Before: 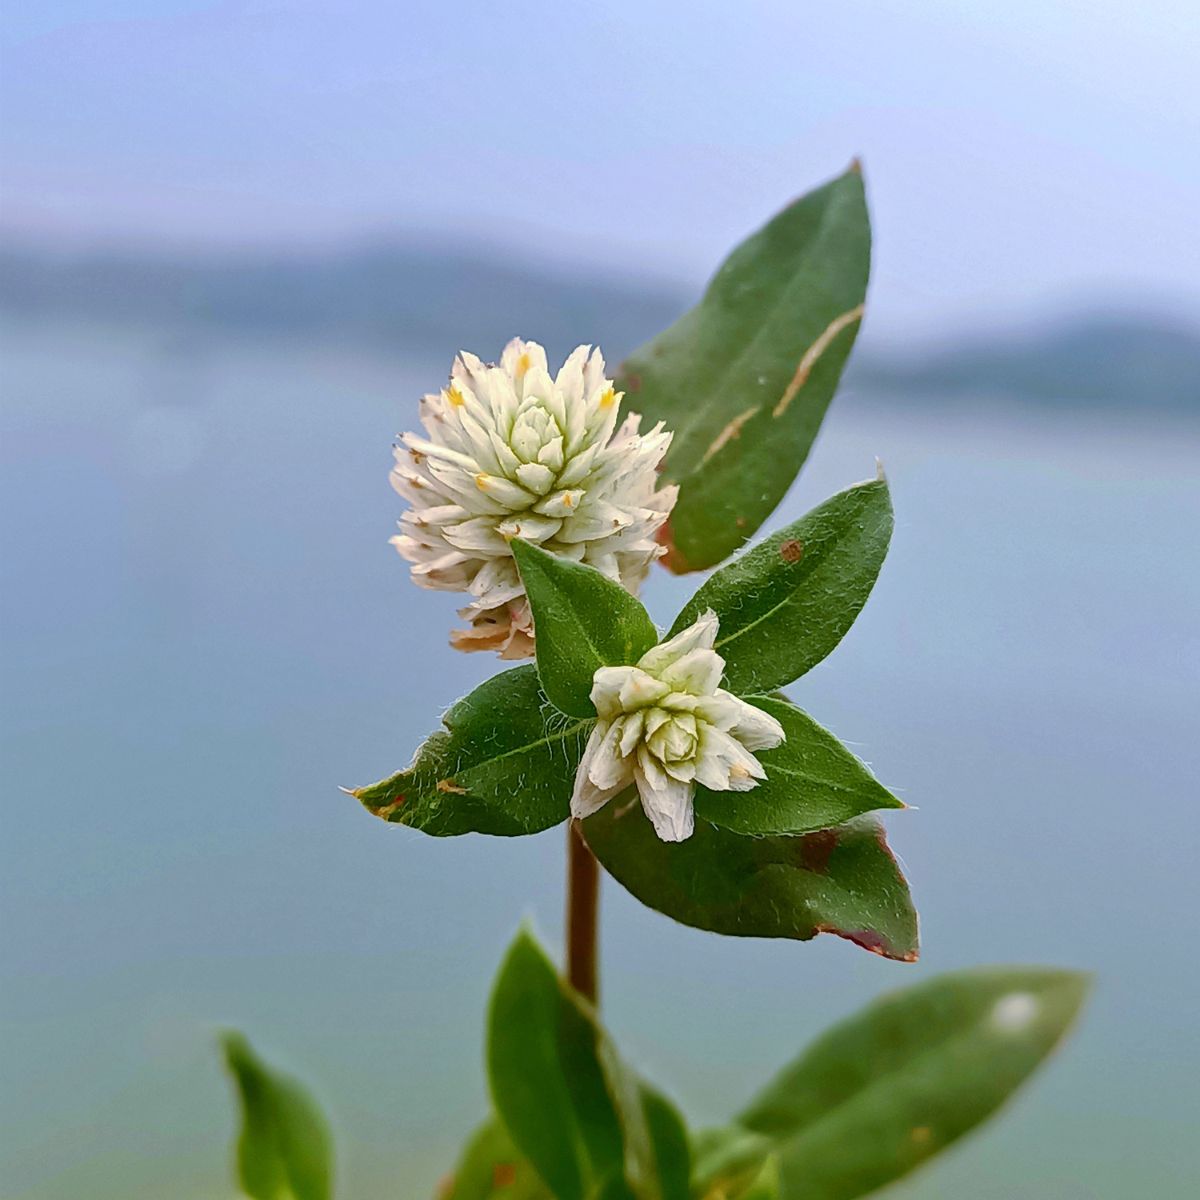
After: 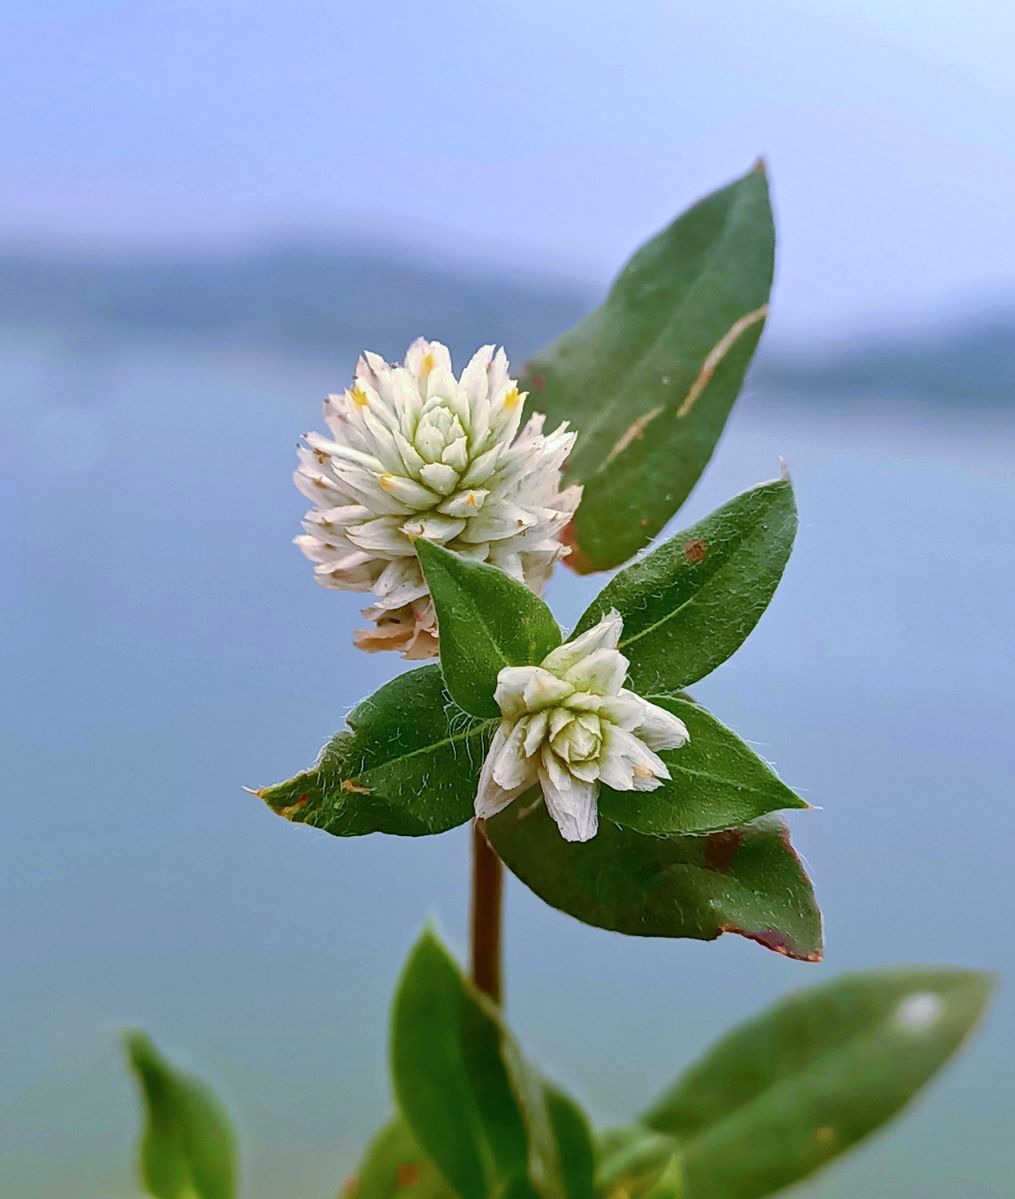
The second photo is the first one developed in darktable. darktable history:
crop: left 8.008%, right 7.369%
color calibration: illuminant as shot in camera, x 0.358, y 0.373, temperature 4628.91 K
